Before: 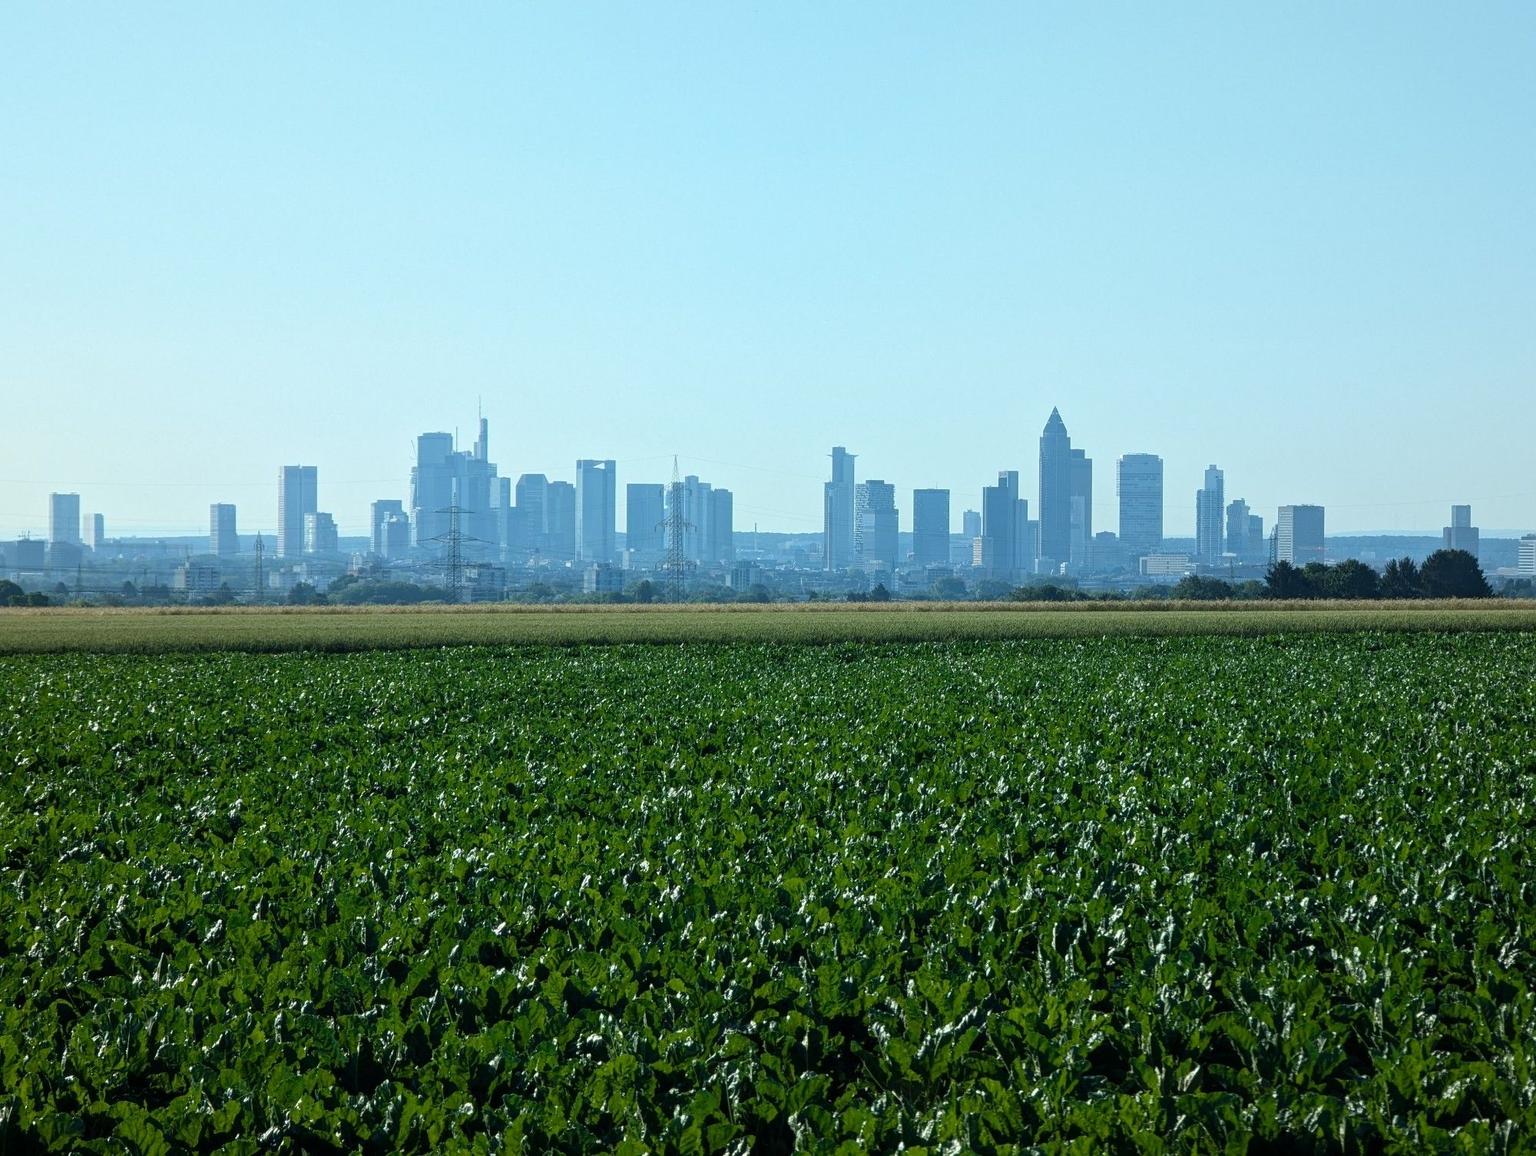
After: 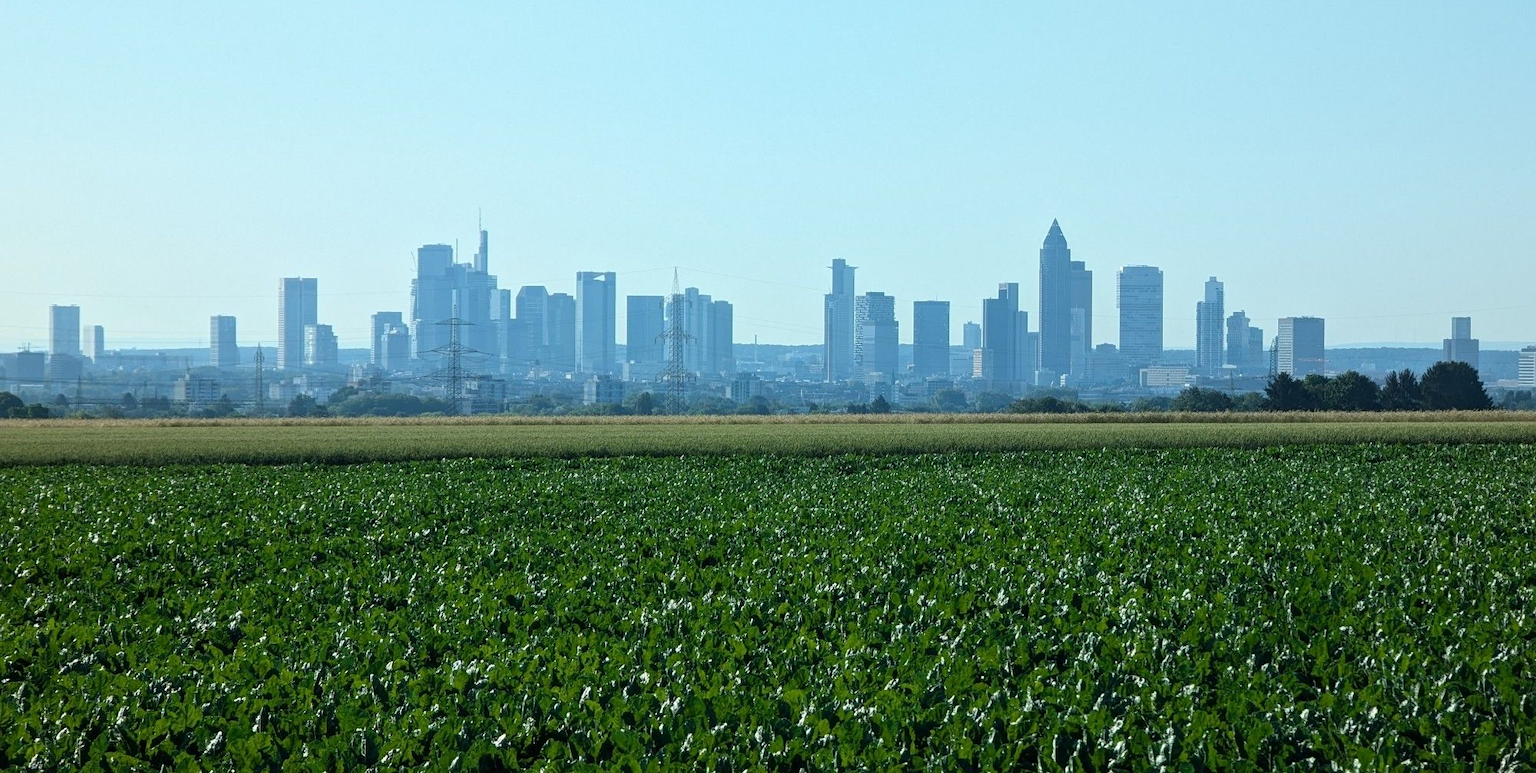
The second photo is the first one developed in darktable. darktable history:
crop: top 16.309%, bottom 16.747%
